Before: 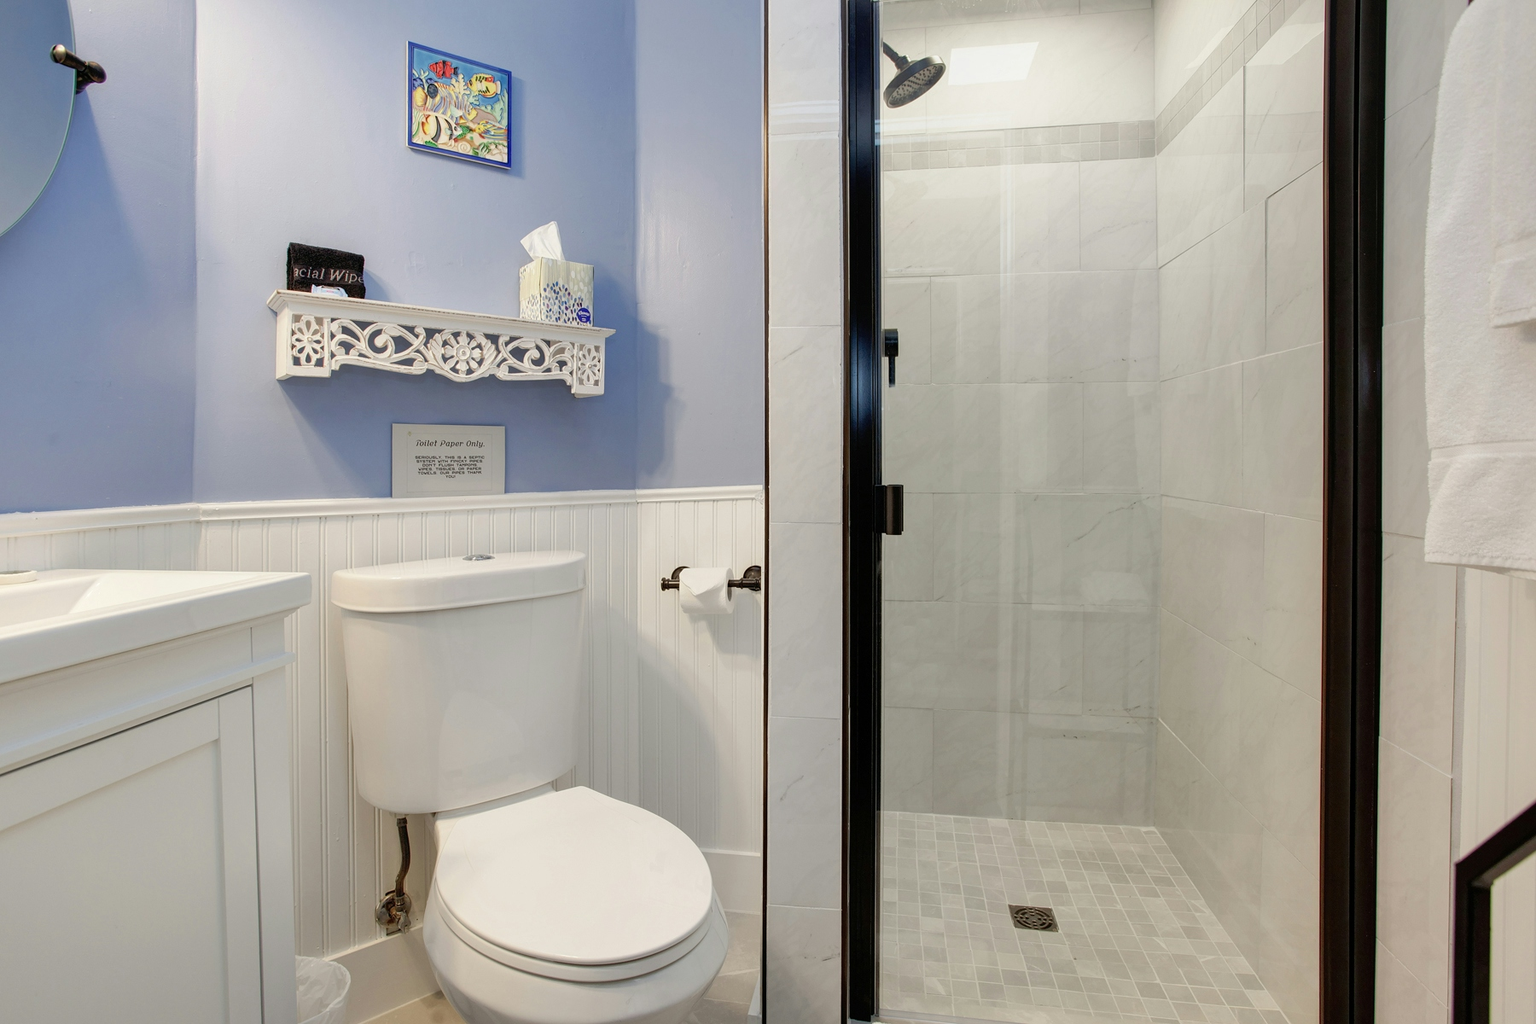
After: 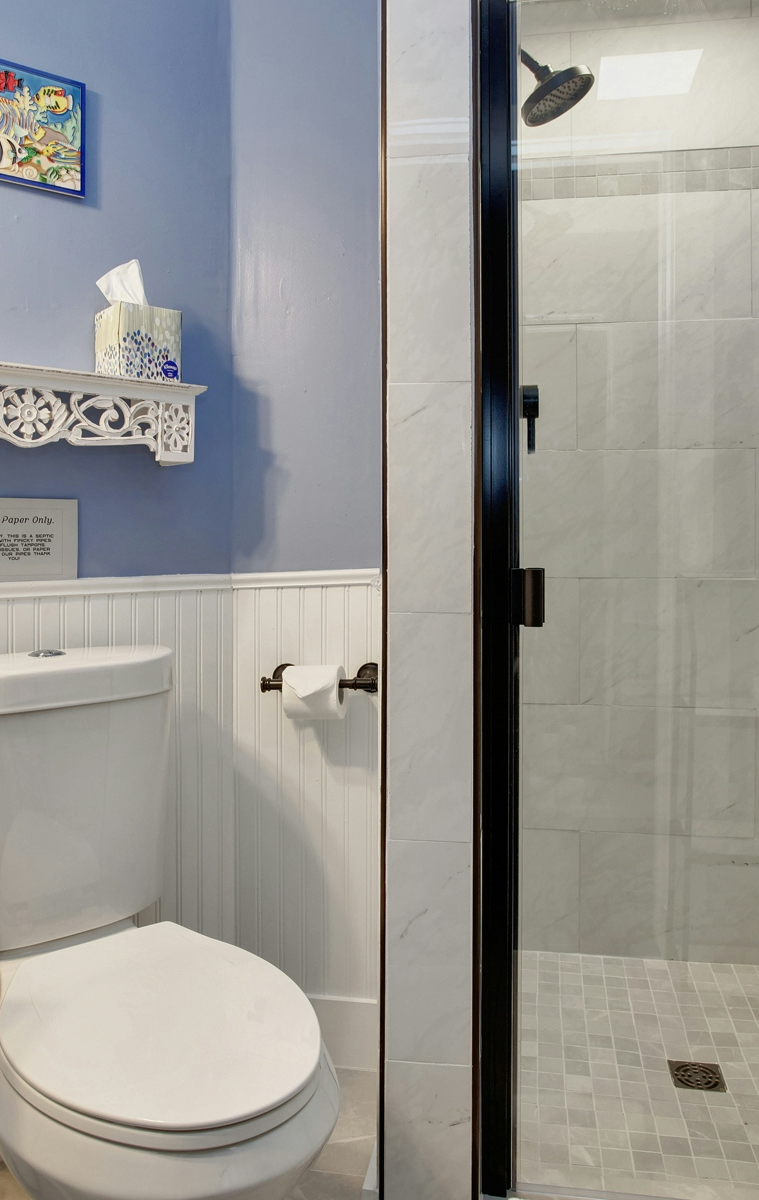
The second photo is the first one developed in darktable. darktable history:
white balance: emerald 1
shadows and highlights: shadows 43.71, white point adjustment -1.46, soften with gaussian
crop: left 28.583%, right 29.231%
local contrast: mode bilateral grid, contrast 20, coarseness 50, detail 120%, midtone range 0.2
